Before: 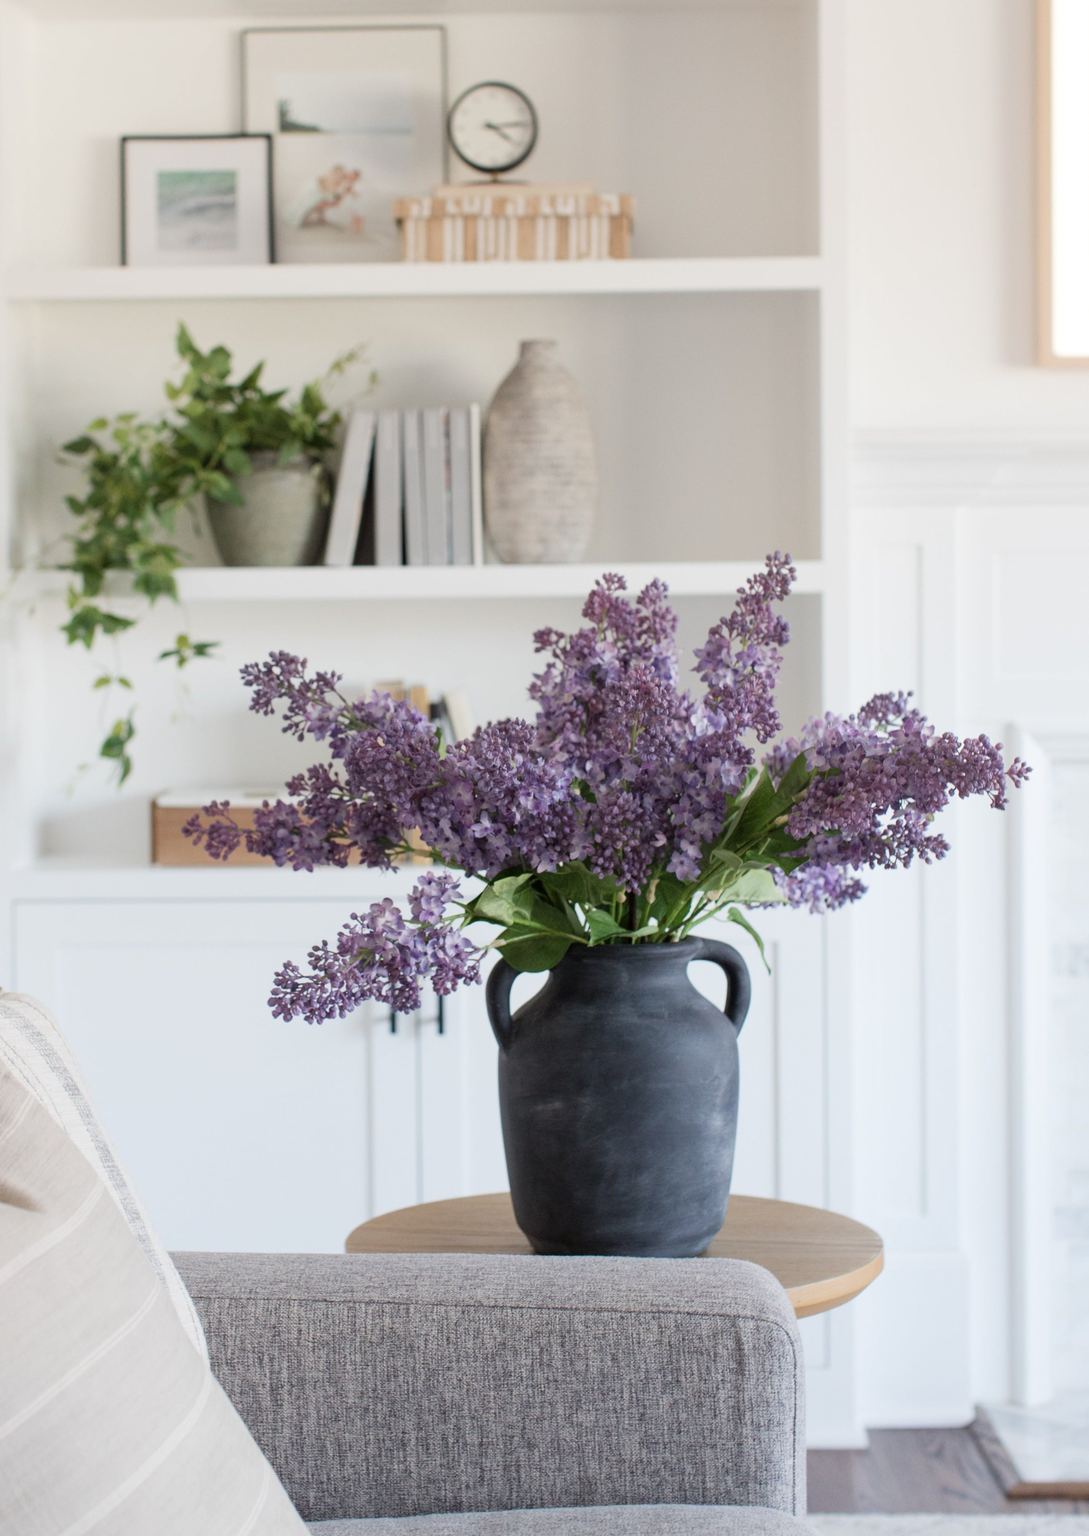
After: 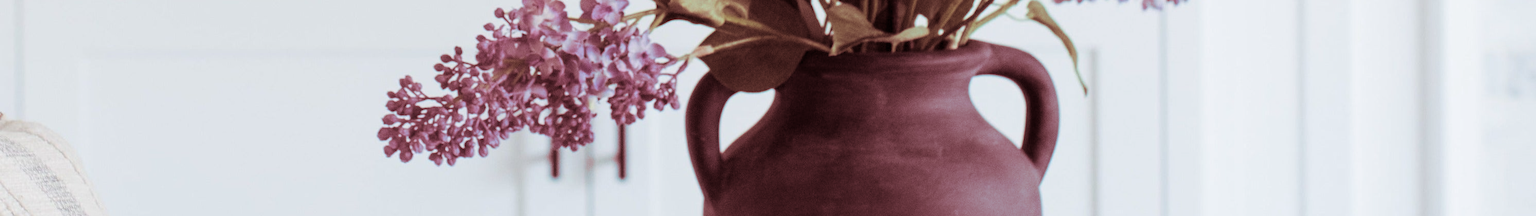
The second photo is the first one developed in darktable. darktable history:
crop and rotate: top 59.084%, bottom 30.916%
split-toning: highlights › saturation 0, balance -61.83
